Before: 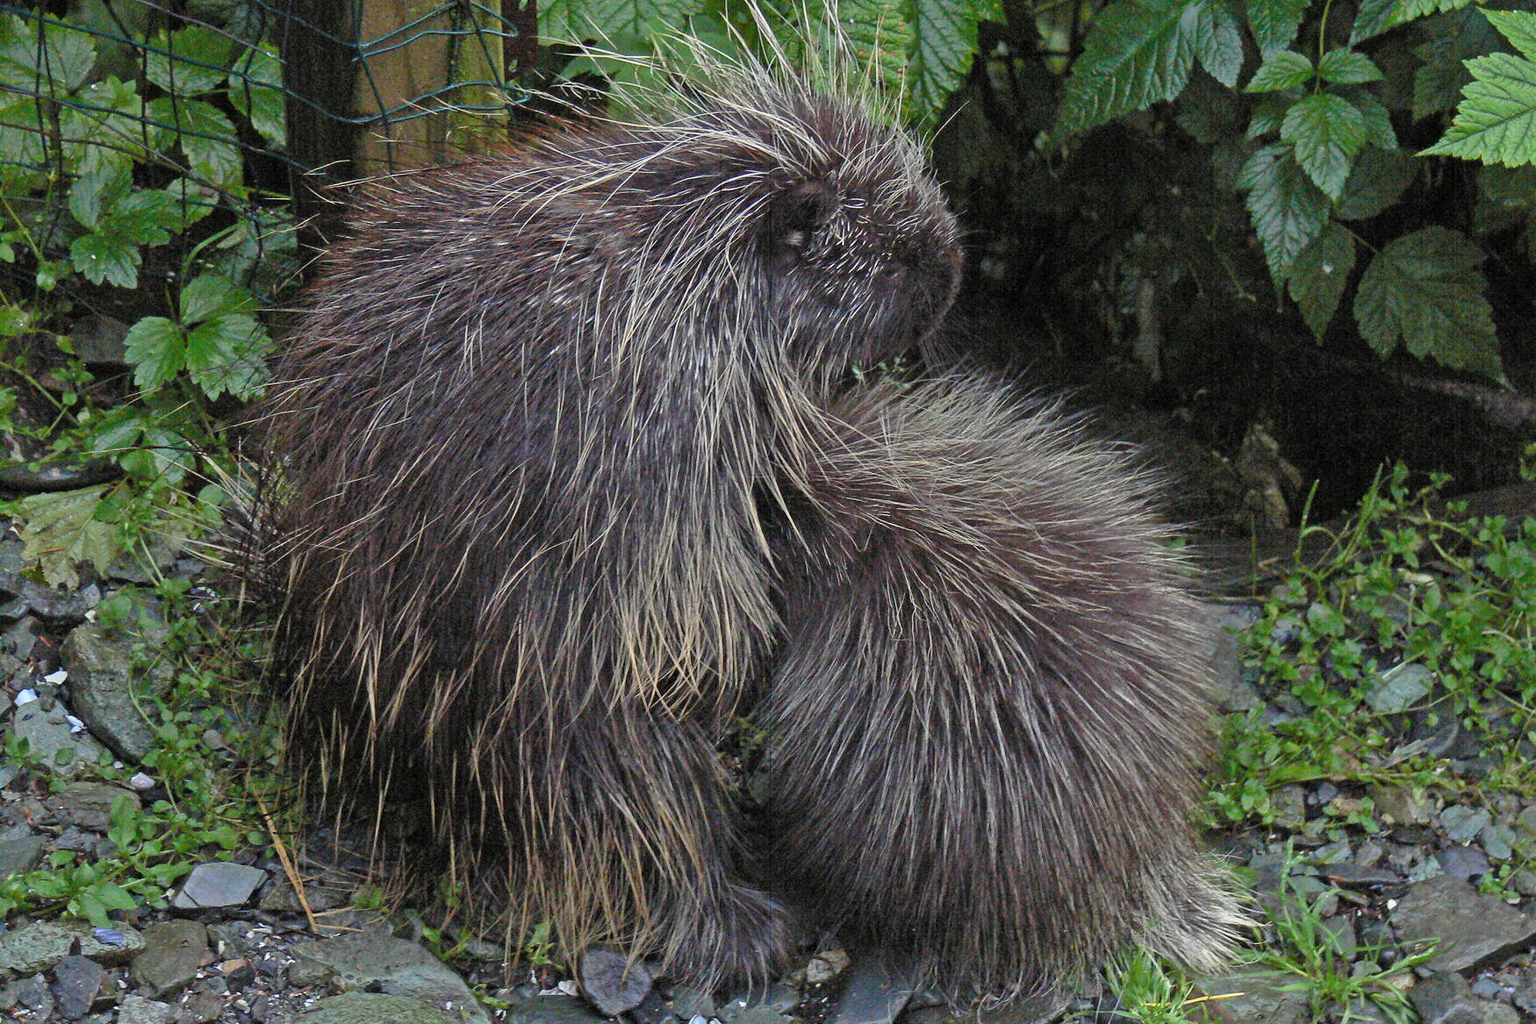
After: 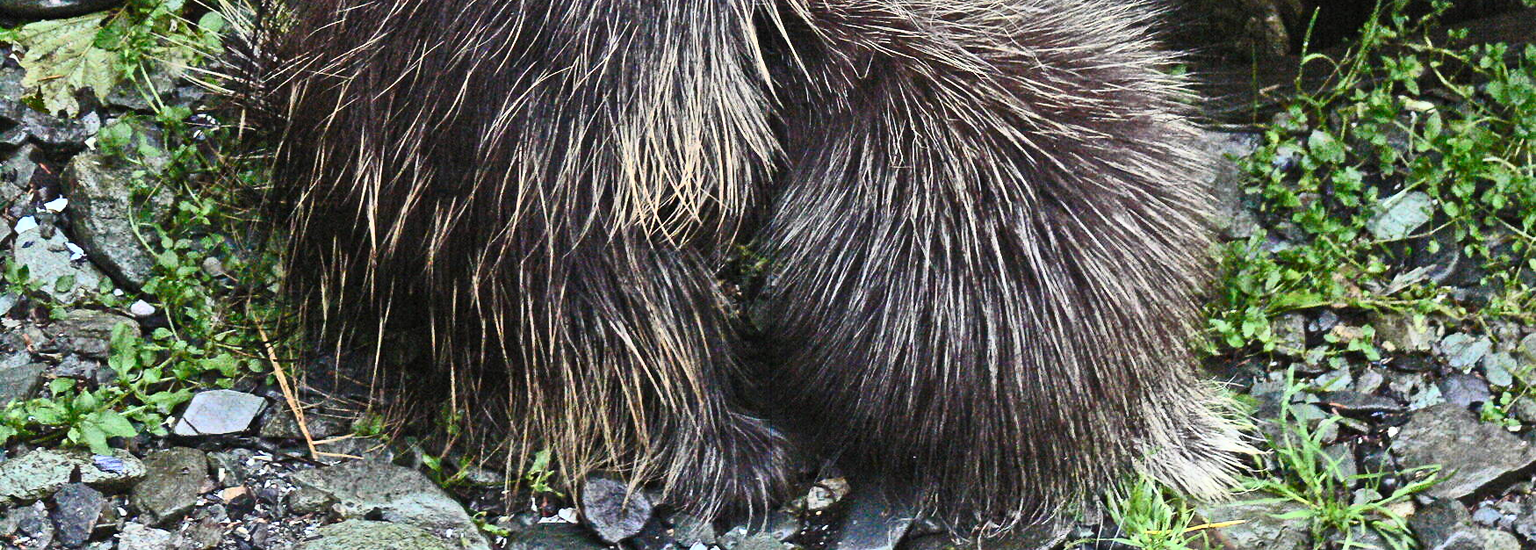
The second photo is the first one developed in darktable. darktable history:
contrast brightness saturation: contrast 0.62, brightness 0.34, saturation 0.14
shadows and highlights: radius 334.93, shadows 63.48, highlights 6.06, compress 87.7%, highlights color adjustment 39.73%, soften with gaussian
crop and rotate: top 46.237%
